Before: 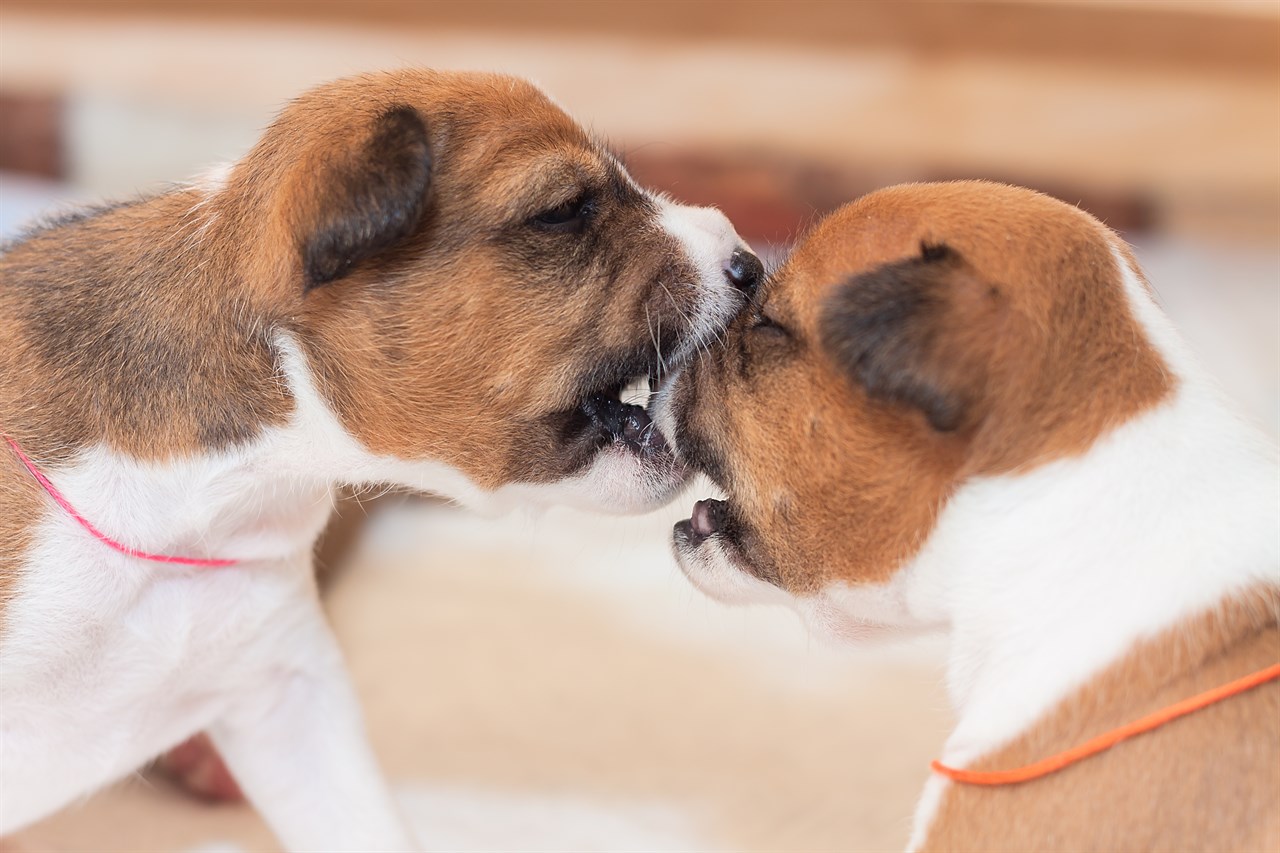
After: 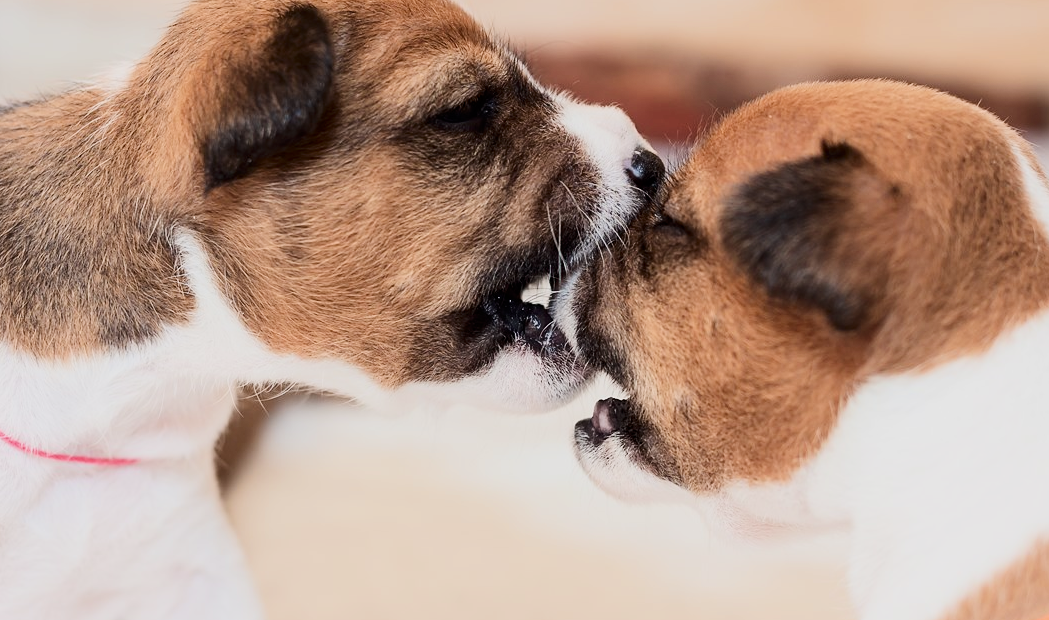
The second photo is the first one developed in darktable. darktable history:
contrast brightness saturation: contrast 0.287
exposure: compensate exposure bias true, compensate highlight preservation false
filmic rgb: black relative exposure -7.65 EV, white relative exposure 4.56 EV, hardness 3.61, contrast 0.985, iterations of high-quality reconstruction 0
crop: left 7.763%, top 11.881%, right 10.279%, bottom 15.422%
